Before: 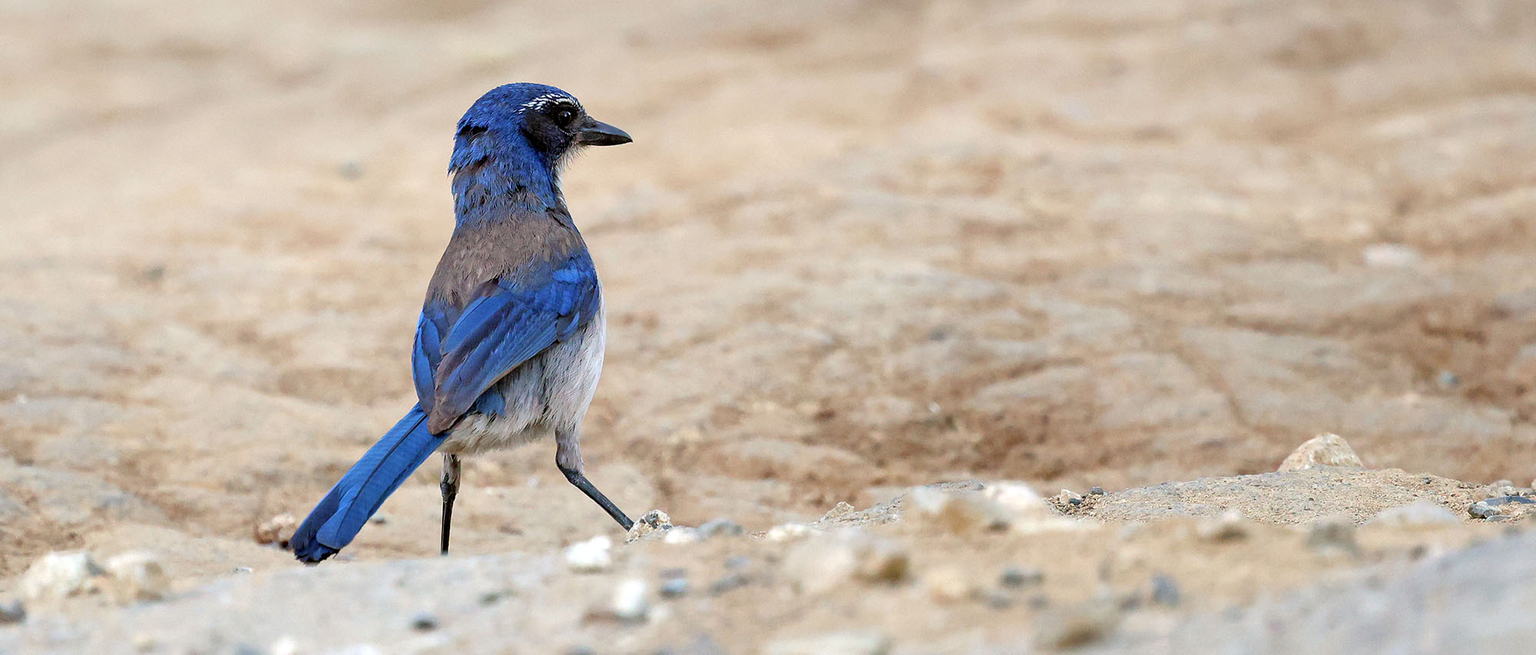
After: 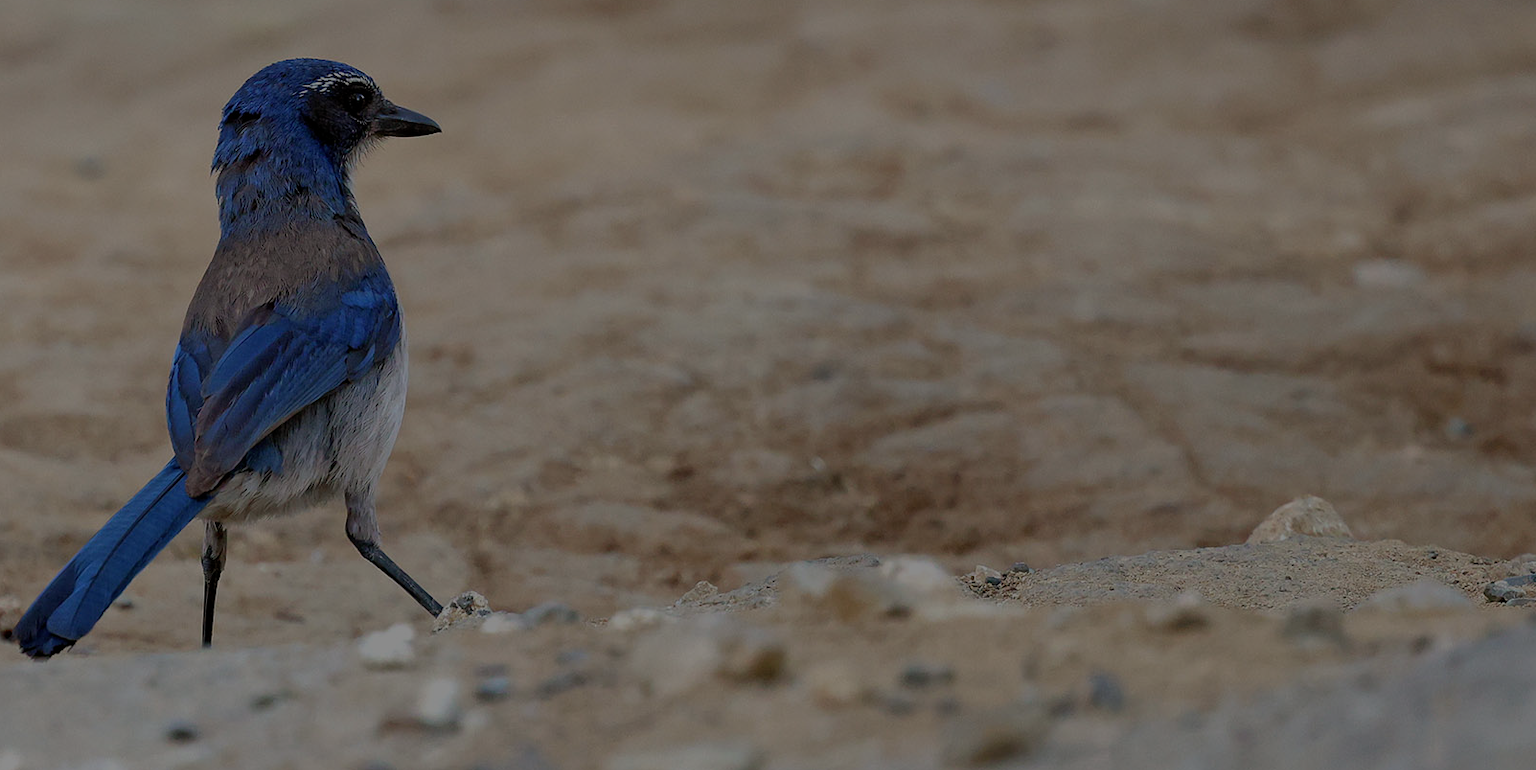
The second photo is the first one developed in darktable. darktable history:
exposure: exposure -1.946 EV, compensate highlight preservation false
crop and rotate: left 18.161%, top 5.733%, right 1.679%
